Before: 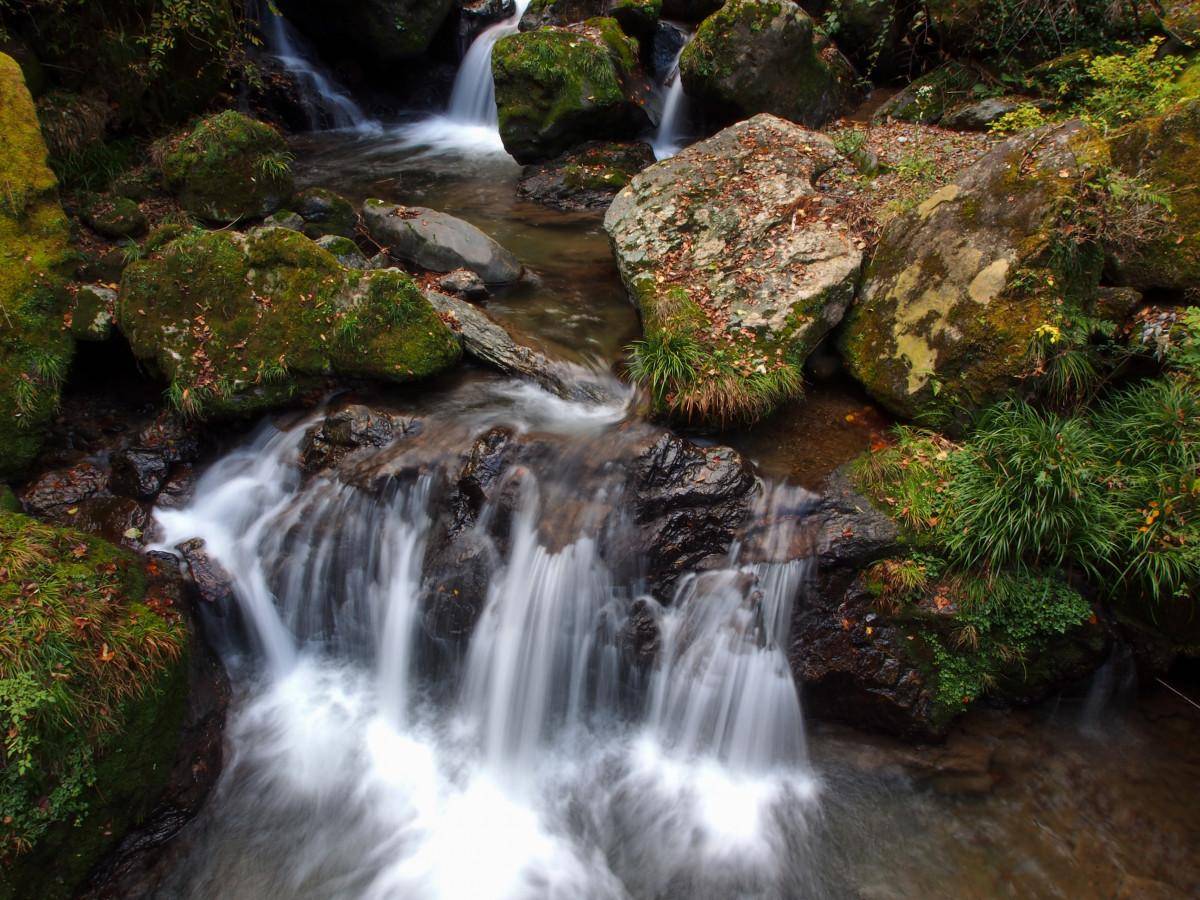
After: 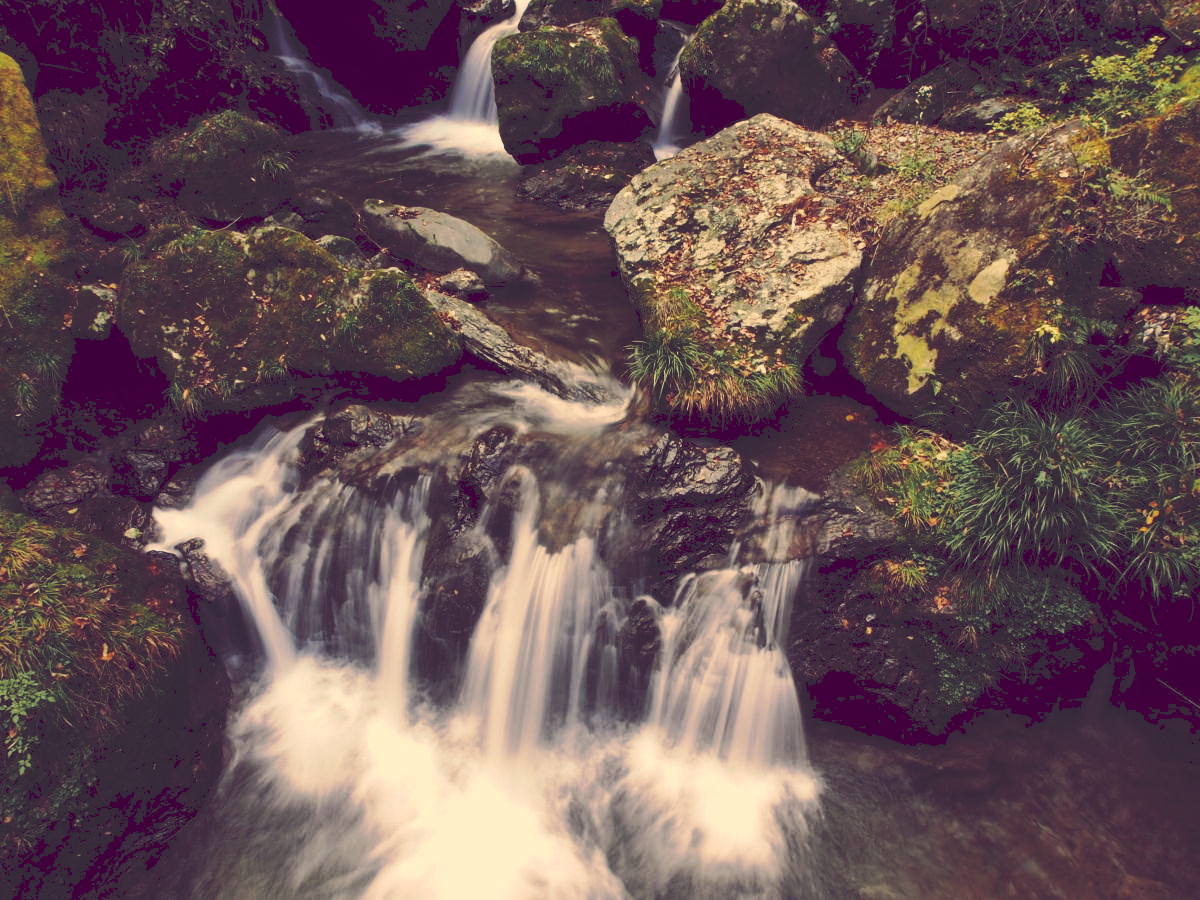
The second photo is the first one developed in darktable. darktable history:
tone curve: curves: ch0 [(0, 0) (0.003, 0.174) (0.011, 0.178) (0.025, 0.182) (0.044, 0.185) (0.069, 0.191) (0.1, 0.194) (0.136, 0.199) (0.177, 0.219) (0.224, 0.246) (0.277, 0.284) (0.335, 0.35) (0.399, 0.43) (0.468, 0.539) (0.543, 0.637) (0.623, 0.711) (0.709, 0.799) (0.801, 0.865) (0.898, 0.914) (1, 1)], preserve colors none
color look up table: target L [95.46, 82.47, 93.48, 87.42, 72.01, 67.72, 65.68, 63.27, 56.79, 42.29, 43.66, 46.31, 23.6, 22.88, 5.841, 201.39, 86.36, 83.58, 76.96, 65.71, 61.19, 60.3, 55.51, 50.52, 50.58, 25.63, 7.903, 97.16, 84.44, 82.94, 85.67, 79.69, 70.63, 63.38, 74.48, 53.13, 34.4, 32.36, 31.79, 39.01, 23.79, 16.83, 71.44, 56.14, 47.02, 44.38, 46.93, 46.35, 33.4], target a [1.331, -2.816, 7.56, -9.616, -32.09, -10.77, -13.91, -5.25, -35.8, -14.17, -13.68, -3.223, 2.877, -0.074, 37.49, 0, 13.48, 18.08, 29.08, 35.87, 23.64, 2.307, 50.16, 21.64, 45.69, 35.38, 43.15, 9.353, 19.52, 25.65, 30.44, 30.48, 14.3, 48.8, 39.35, 30.75, 23.65, 4.726, 18.58, 50.94, 35.03, 48.28, -10.64, -32.56, -4.02, -4.113, -15.04, -0.525, -8.884], target b [58.25, 24.41, 48.21, 43.56, 16.75, 26.16, 34.94, 15.24, 25.47, 16.05, 9.023, 21.92, -0.148, -6.741, -24.62, -0.001, 54.14, 39.63, 27.29, 37.55, 28.1, 47.34, 44.46, 34.6, 20.1, 7.421, -20.88, 37.27, 33.02, 23.79, 26.24, 16.06, 19, 15.75, 8.5, 2.509, -32.04, -0.359, -15.92, -26.77, -7.551, -28.61, 4.289, -13.16, -23.71, -39.3, -7.412, 2.678, -11.63], num patches 49
